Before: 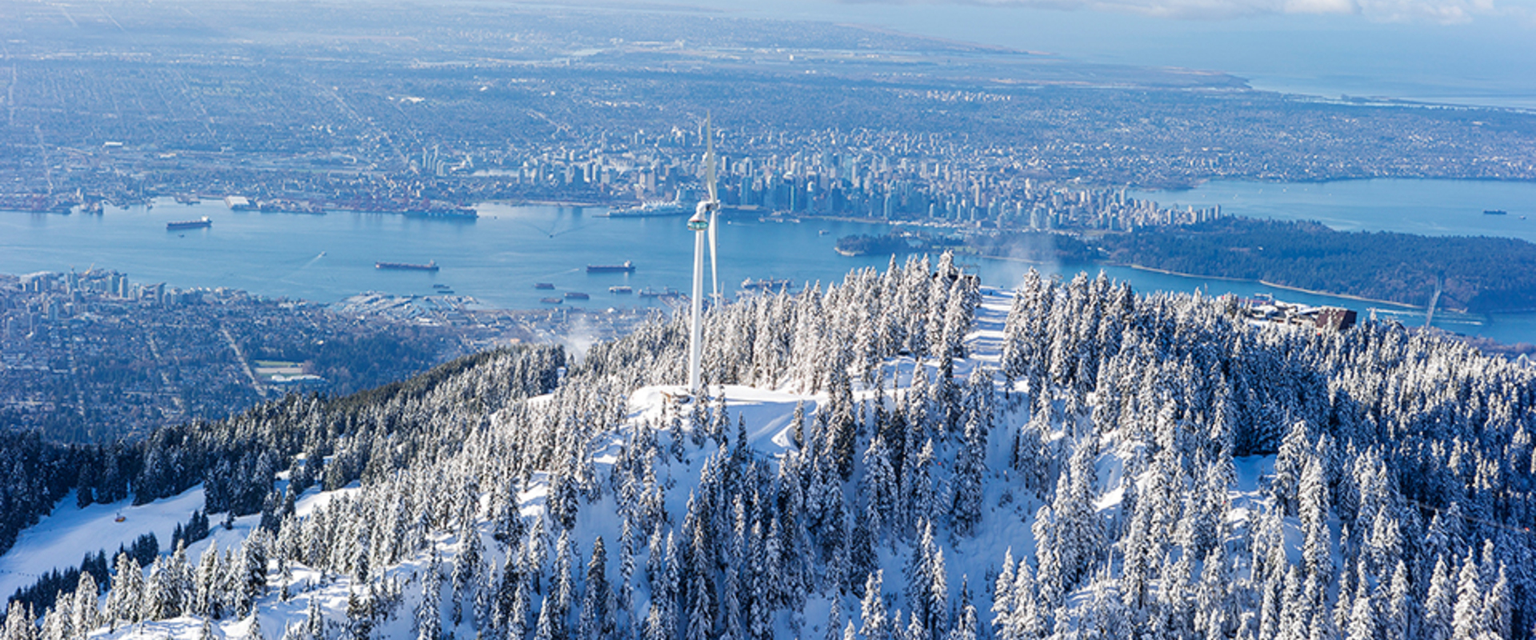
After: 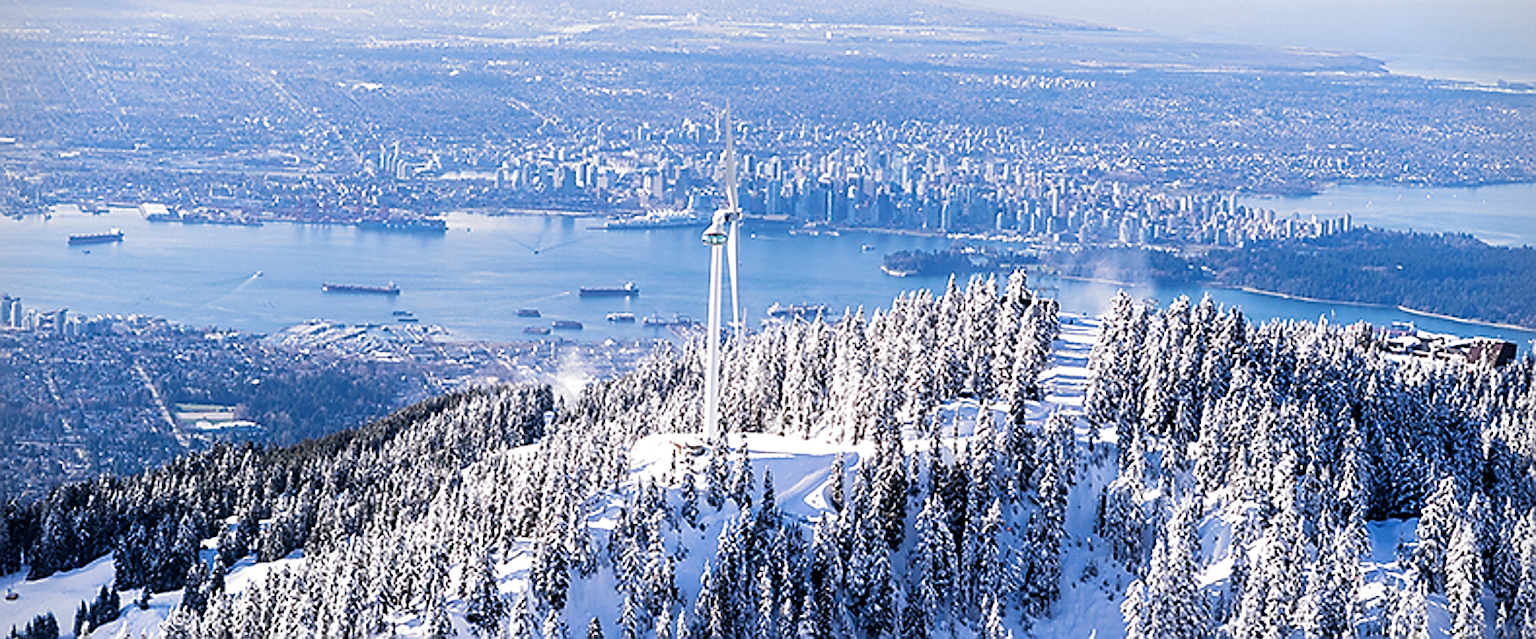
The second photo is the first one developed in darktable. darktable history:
crop and rotate: left 7.196%, top 4.574%, right 10.605%, bottom 13.178%
white balance: red 1.05, blue 1.072
vignetting: fall-off start 91.19%
filmic rgb: black relative exposure -8.2 EV, white relative exposure 2.2 EV, threshold 3 EV, hardness 7.11, latitude 75%, contrast 1.325, highlights saturation mix -2%, shadows ↔ highlights balance 30%, preserve chrominance RGB euclidean norm, color science v5 (2021), contrast in shadows safe, contrast in highlights safe, enable highlight reconstruction true
sharpen: radius 1.4, amount 1.25, threshold 0.7
